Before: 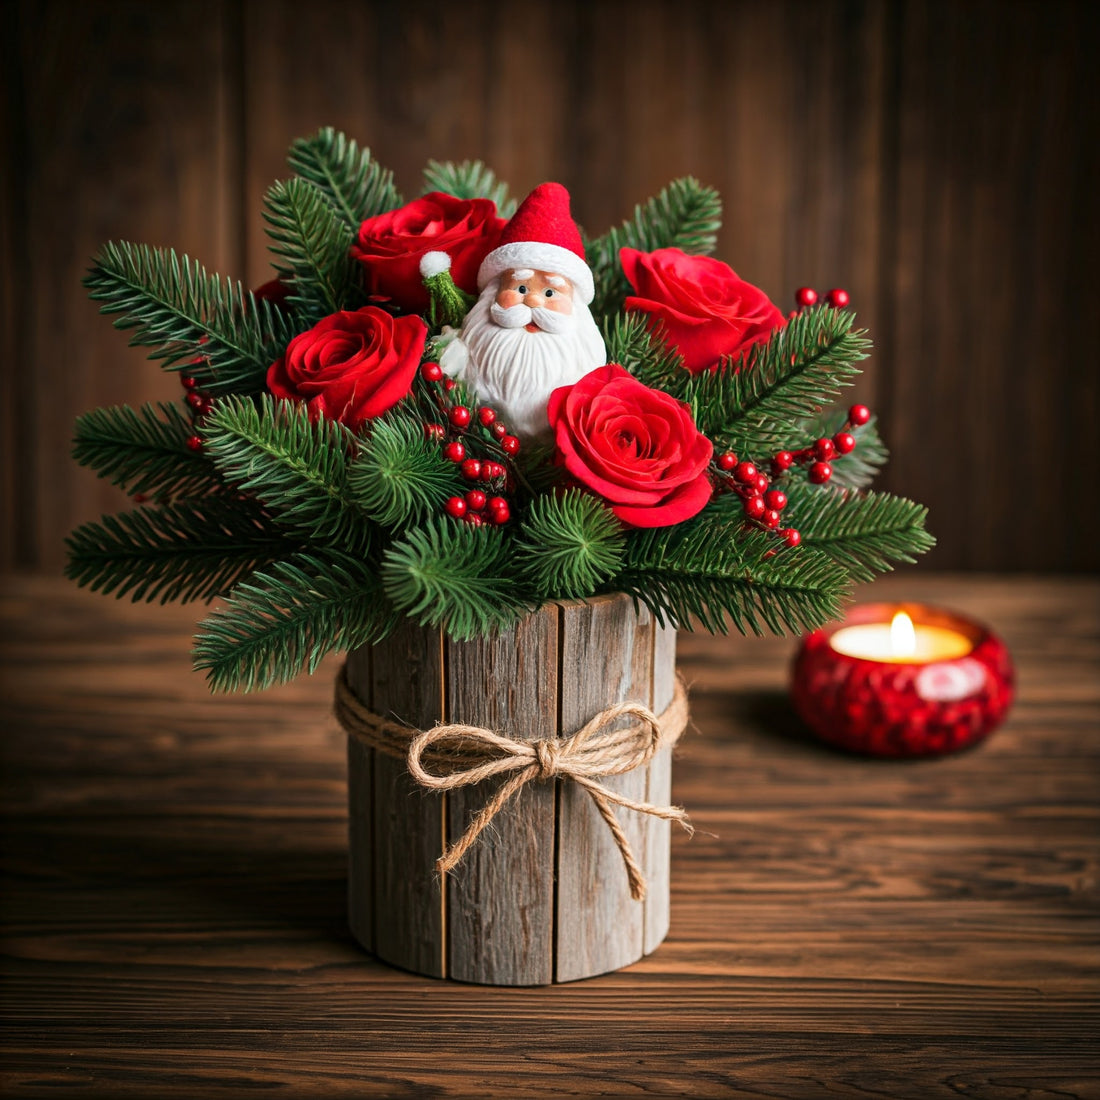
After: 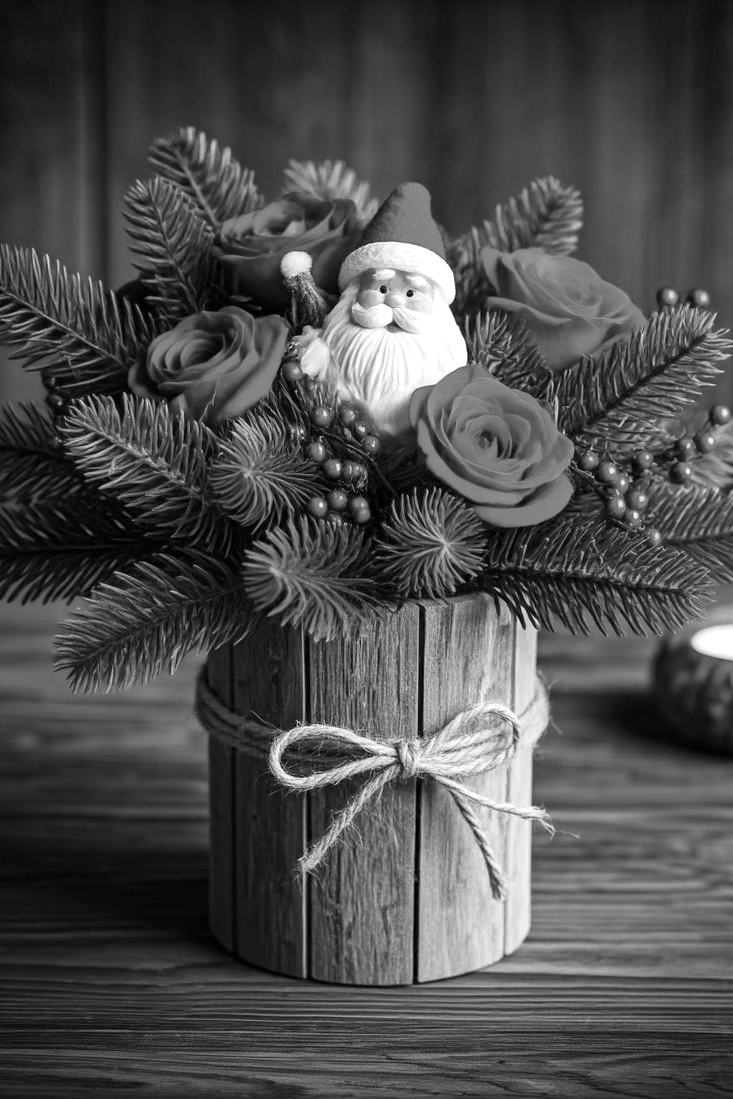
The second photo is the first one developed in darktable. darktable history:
monochrome: on, module defaults
exposure: exposure 0.258 EV, compensate highlight preservation false
color balance rgb: perceptual saturation grading › global saturation 35%, perceptual saturation grading › highlights -30%, perceptual saturation grading › shadows 35%, perceptual brilliance grading › global brilliance 3%, perceptual brilliance grading › highlights -3%, perceptual brilliance grading › shadows 3%
crop and rotate: left 12.648%, right 20.685%
